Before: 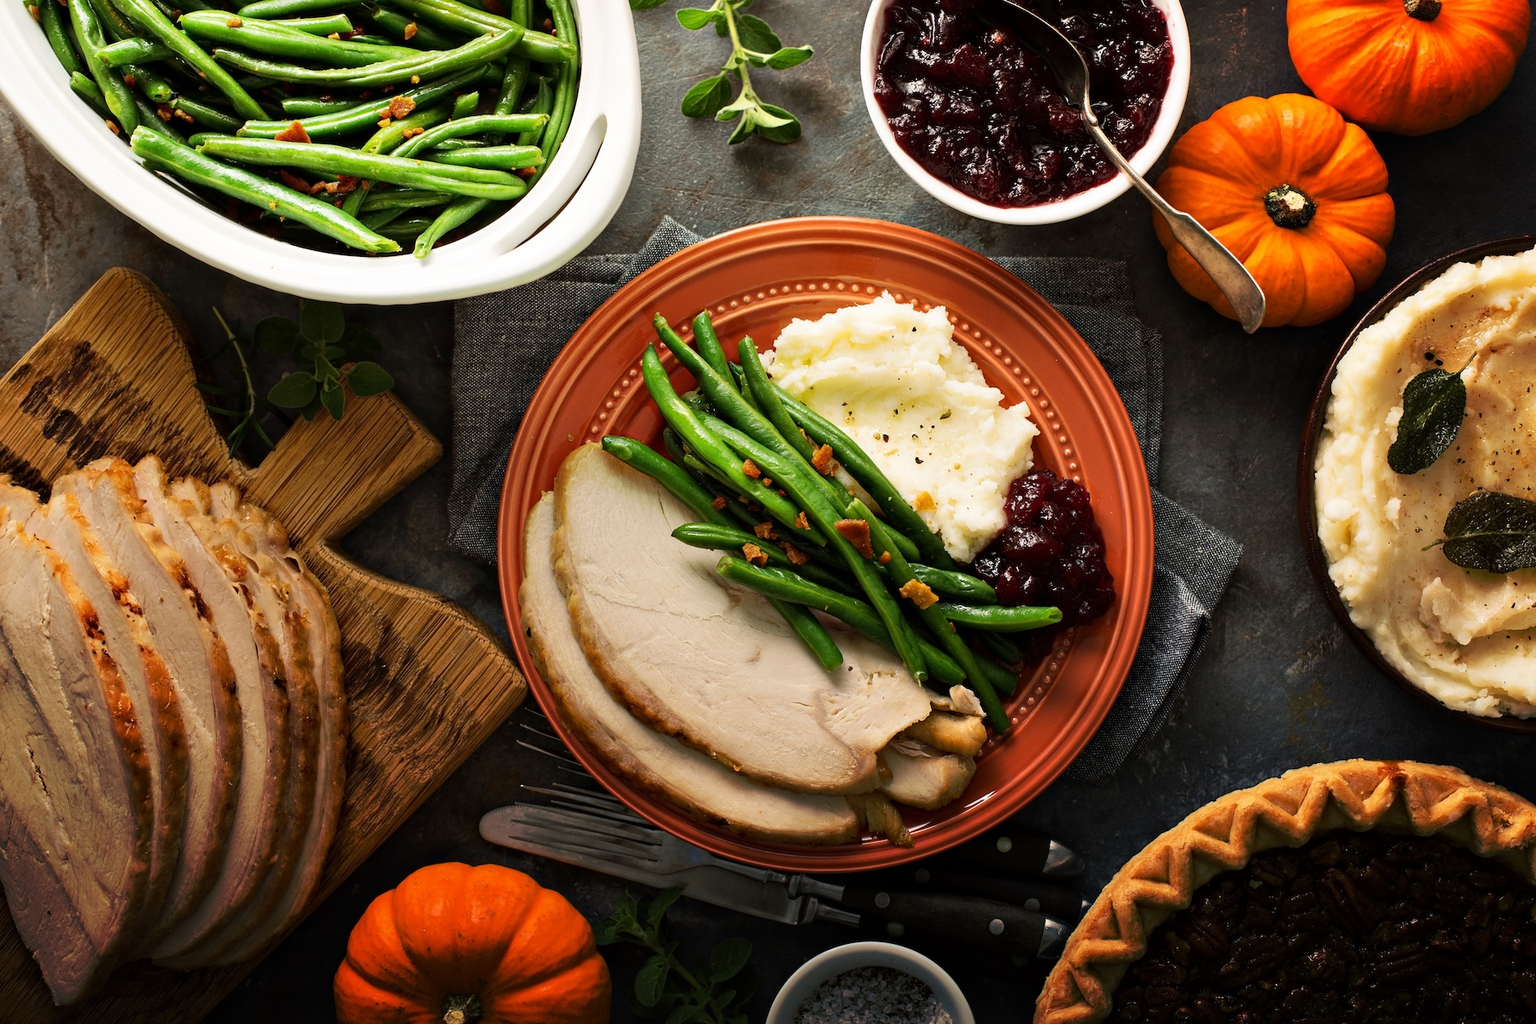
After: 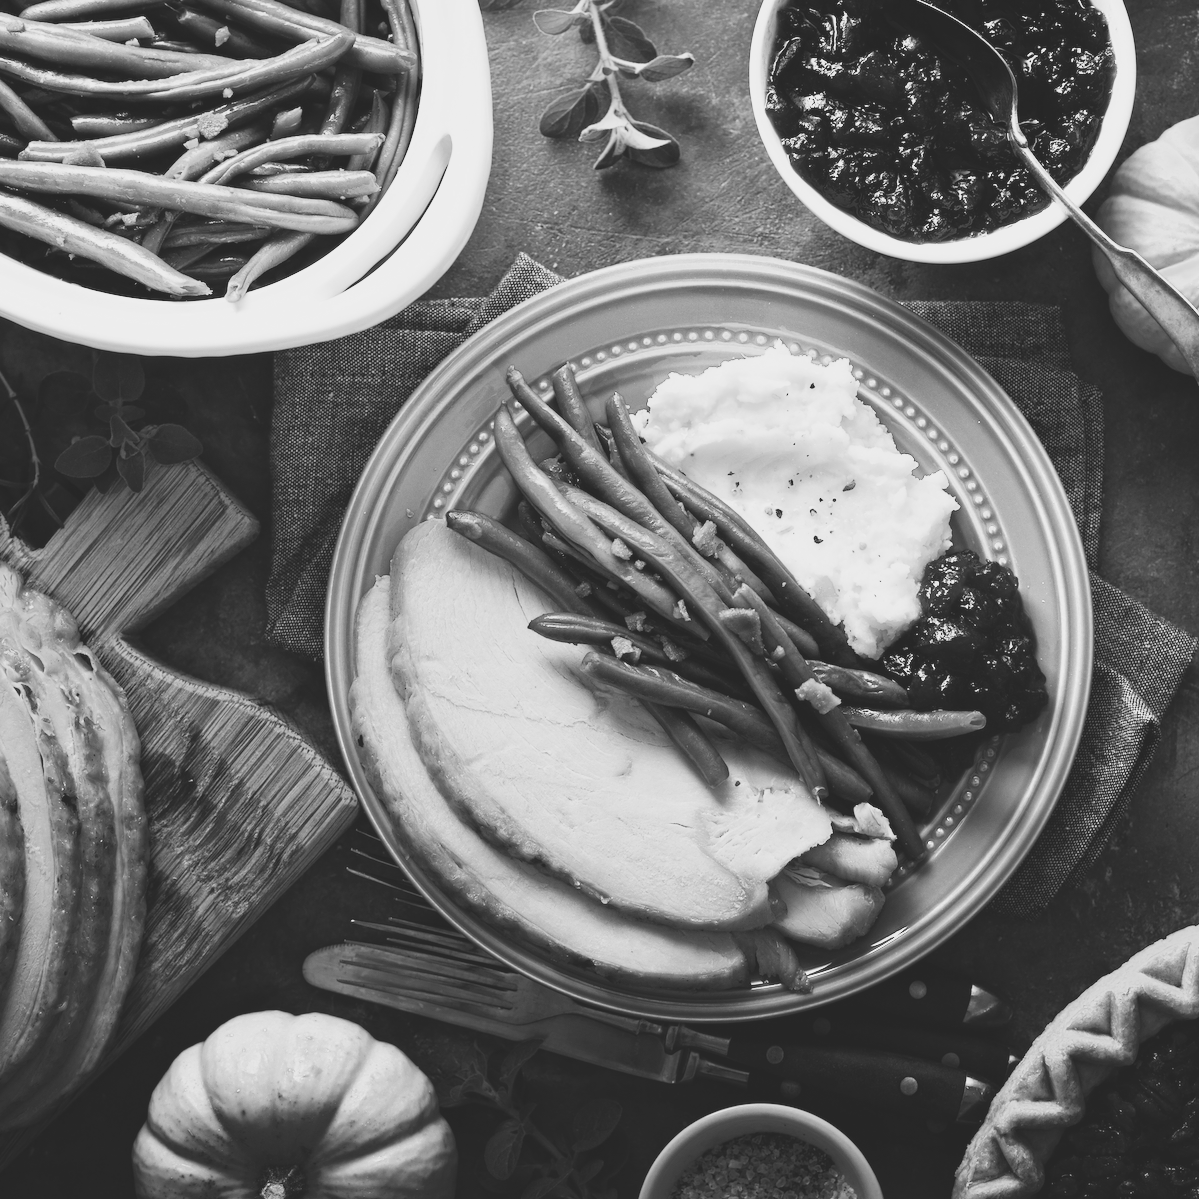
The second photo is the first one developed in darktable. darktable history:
crop and rotate: left 14.398%, right 18.98%
exposure: black level correction -0.015, exposure -0.138 EV, compensate exposure bias true, compensate highlight preservation false
base curve: curves: ch0 [(0, 0) (0.088, 0.125) (0.176, 0.251) (0.354, 0.501) (0.613, 0.749) (1, 0.877)], preserve colors none
color zones: curves: ch0 [(0.004, 0.588) (0.116, 0.636) (0.259, 0.476) (0.423, 0.464) (0.75, 0.5)]; ch1 [(0, 0) (0.143, 0) (0.286, 0) (0.429, 0) (0.571, 0) (0.714, 0) (0.857, 0)]
